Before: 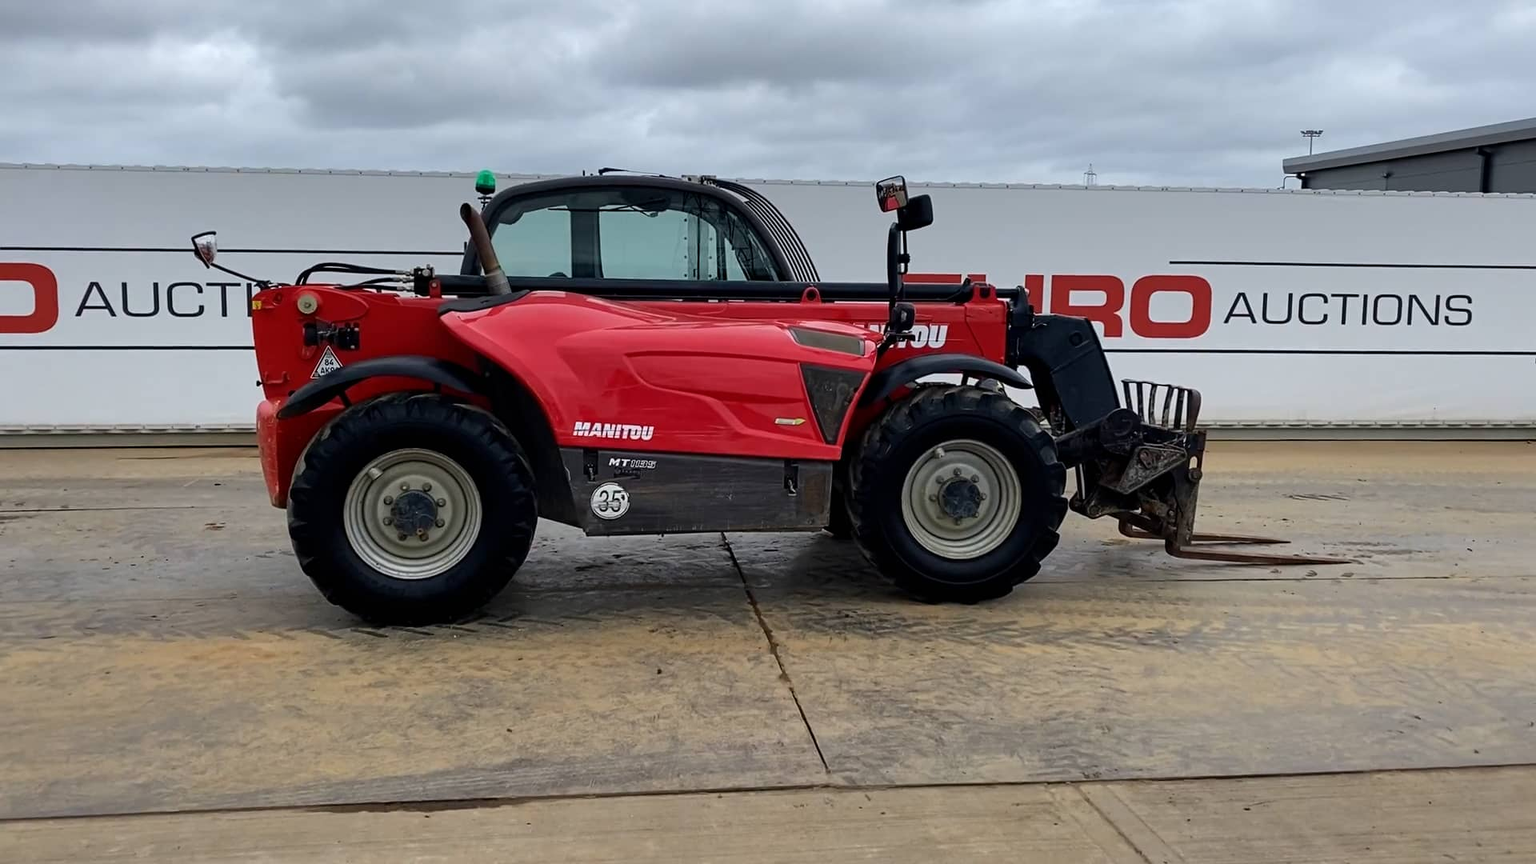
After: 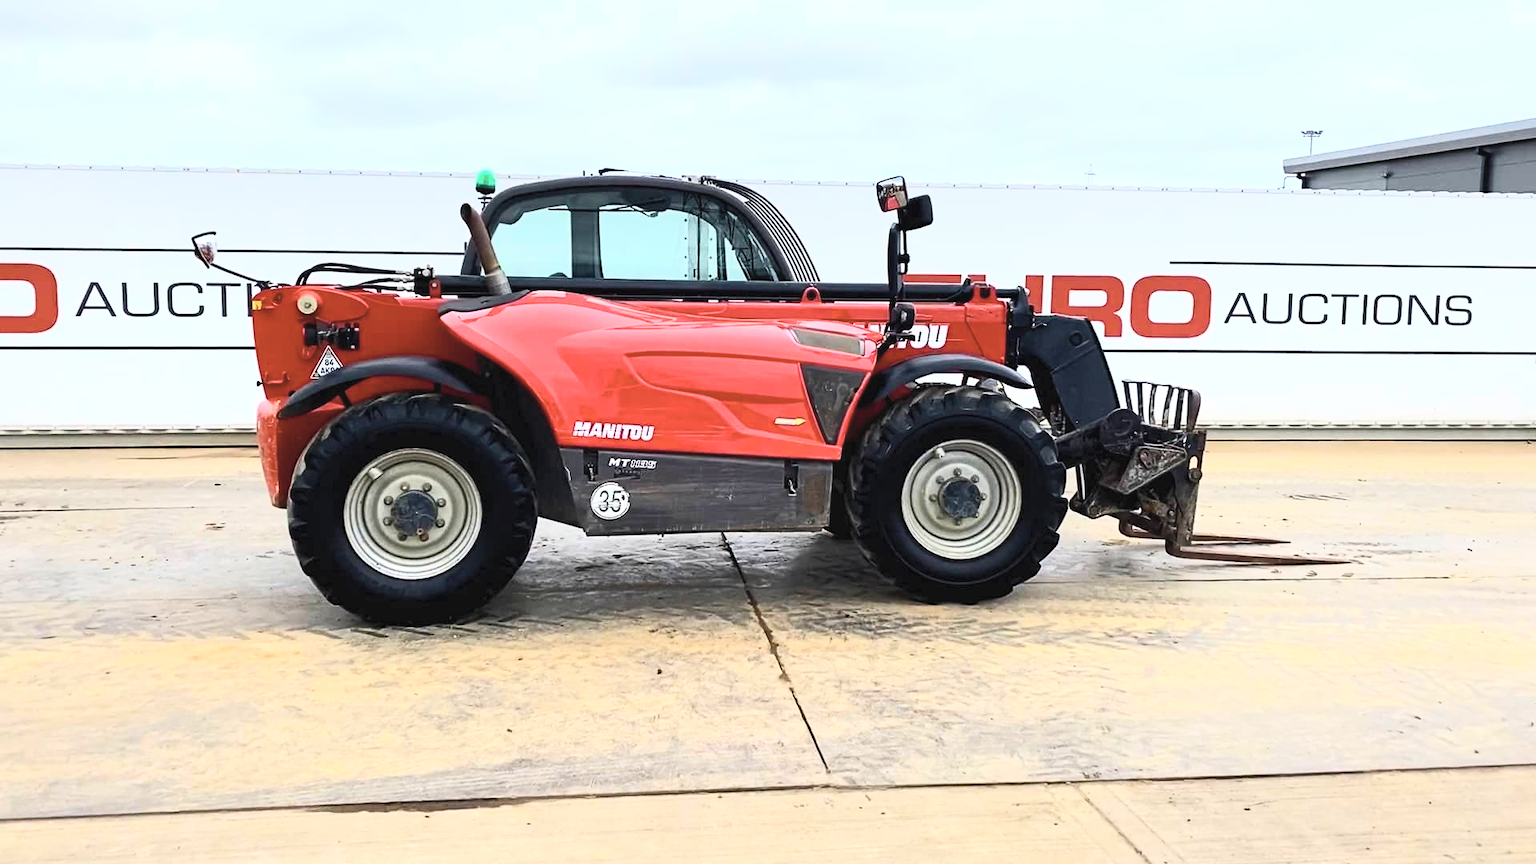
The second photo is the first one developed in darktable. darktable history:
exposure: black level correction 0, exposure 0.7 EV, compensate exposure bias true, compensate highlight preservation false
color balance rgb: perceptual saturation grading › global saturation 25%, global vibrance 20%
contrast brightness saturation: contrast 0.43, brightness 0.56, saturation -0.19
